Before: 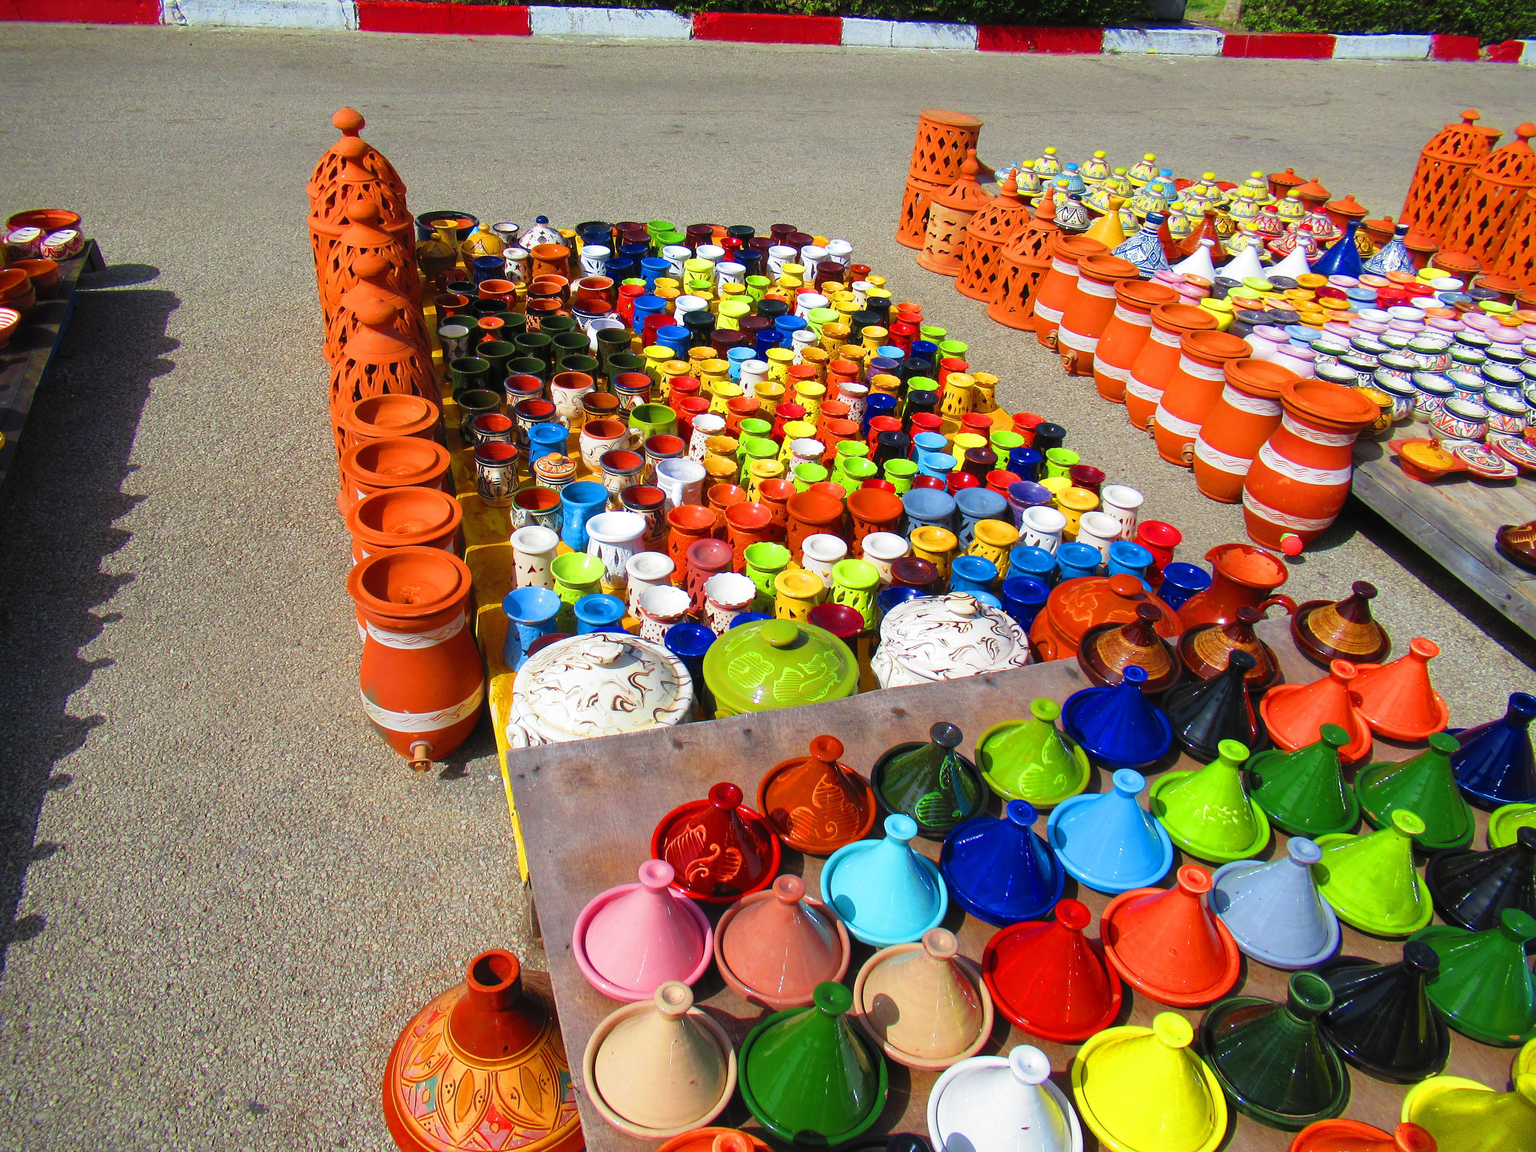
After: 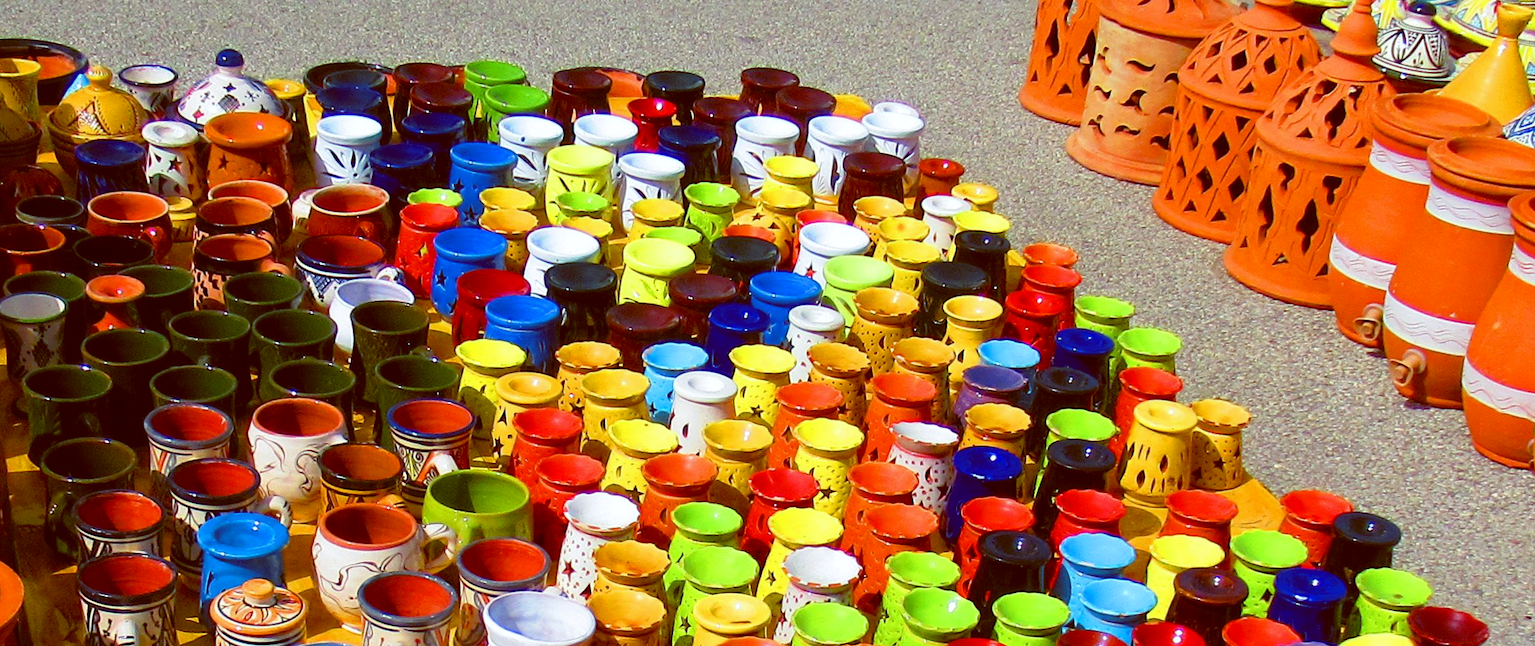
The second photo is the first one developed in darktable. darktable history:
crop: left 28.64%, top 16.832%, right 26.637%, bottom 58.055%
color balance: lift [1, 1.015, 1.004, 0.985], gamma [1, 0.958, 0.971, 1.042], gain [1, 0.956, 0.977, 1.044]
